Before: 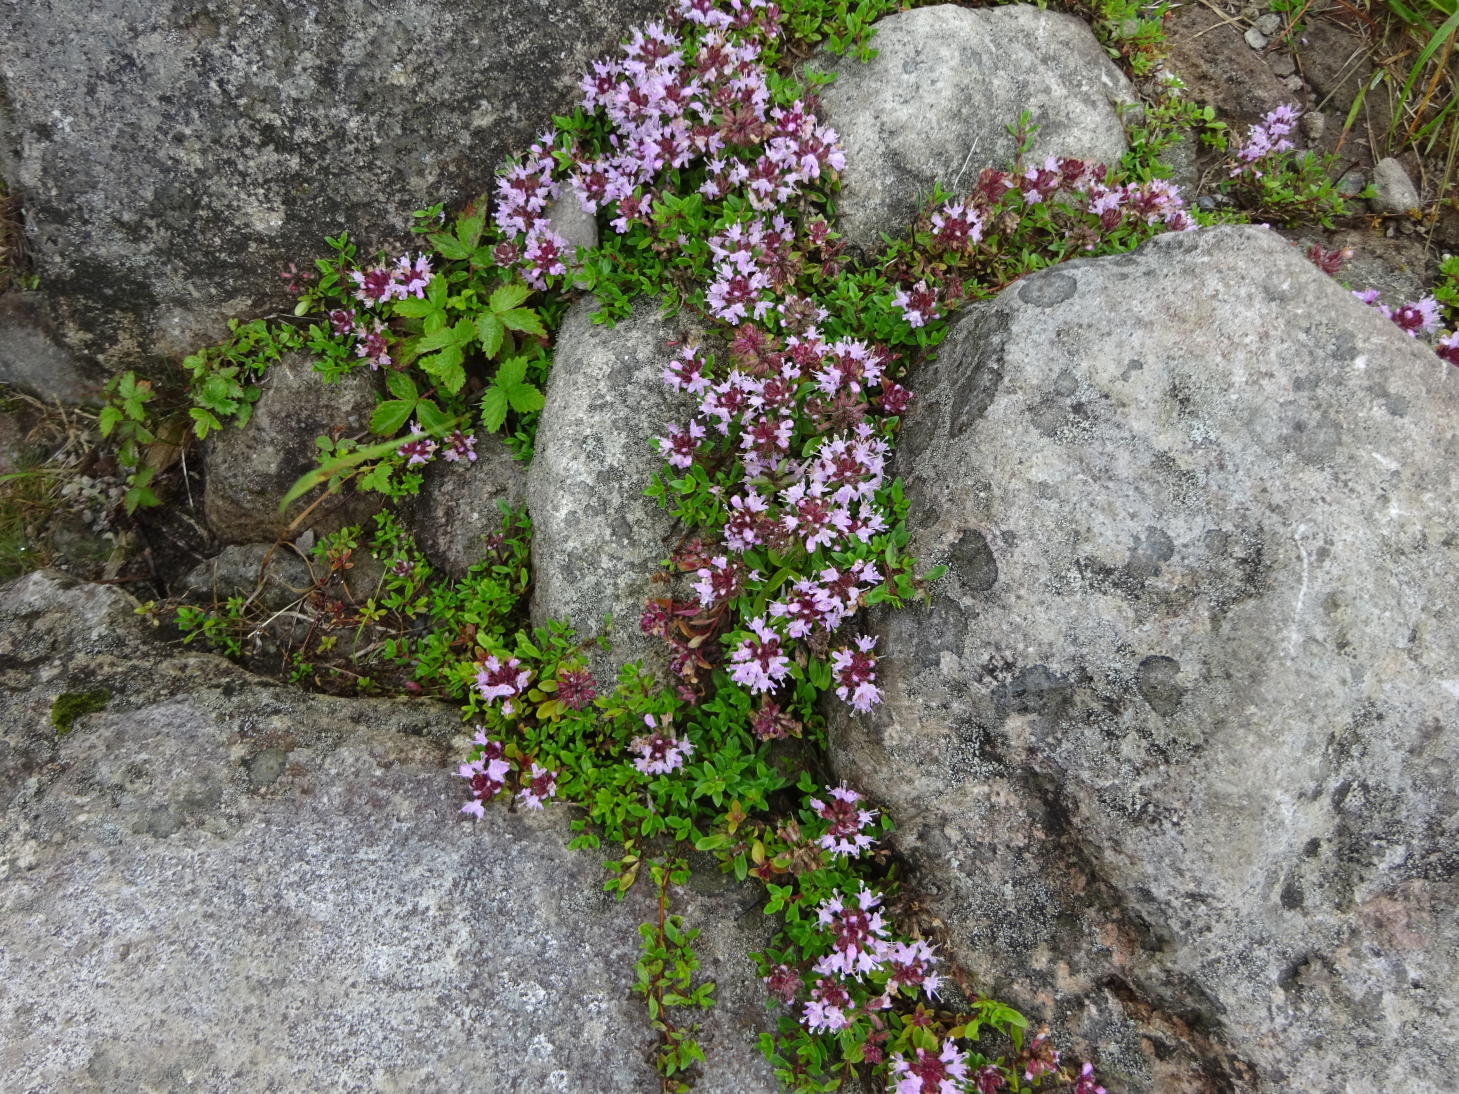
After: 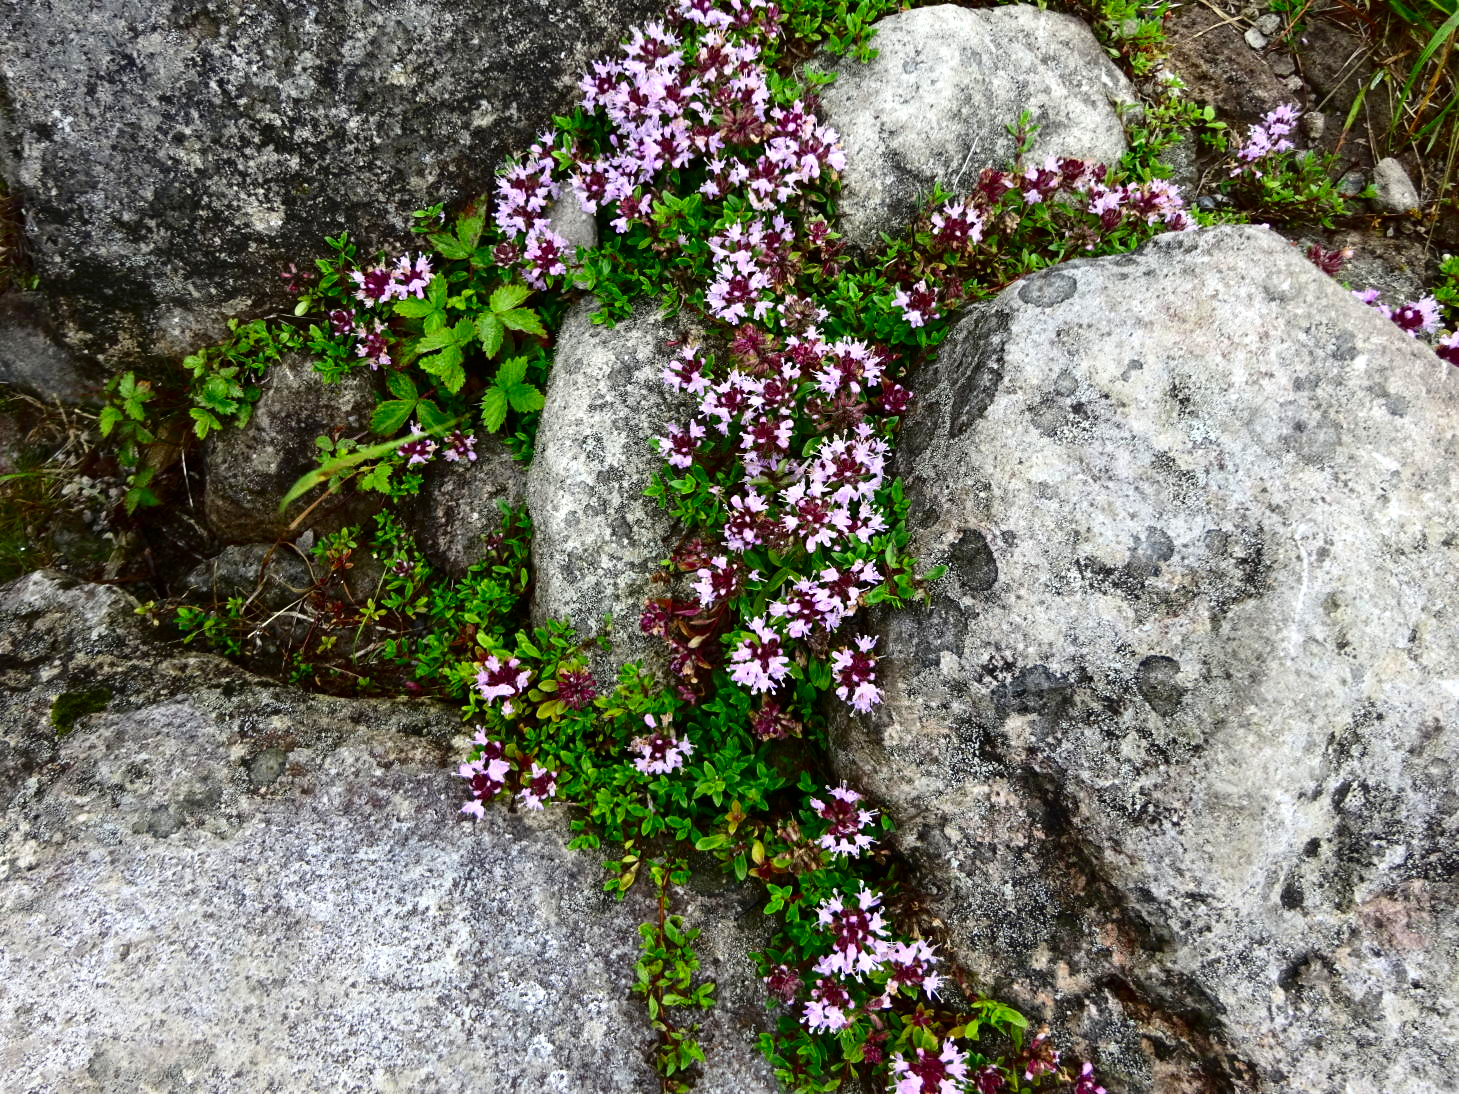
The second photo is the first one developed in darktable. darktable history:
exposure: black level correction 0, exposure 0.499 EV, compensate highlight preservation false
contrast brightness saturation: contrast 0.236, brightness -0.221, saturation 0.137
